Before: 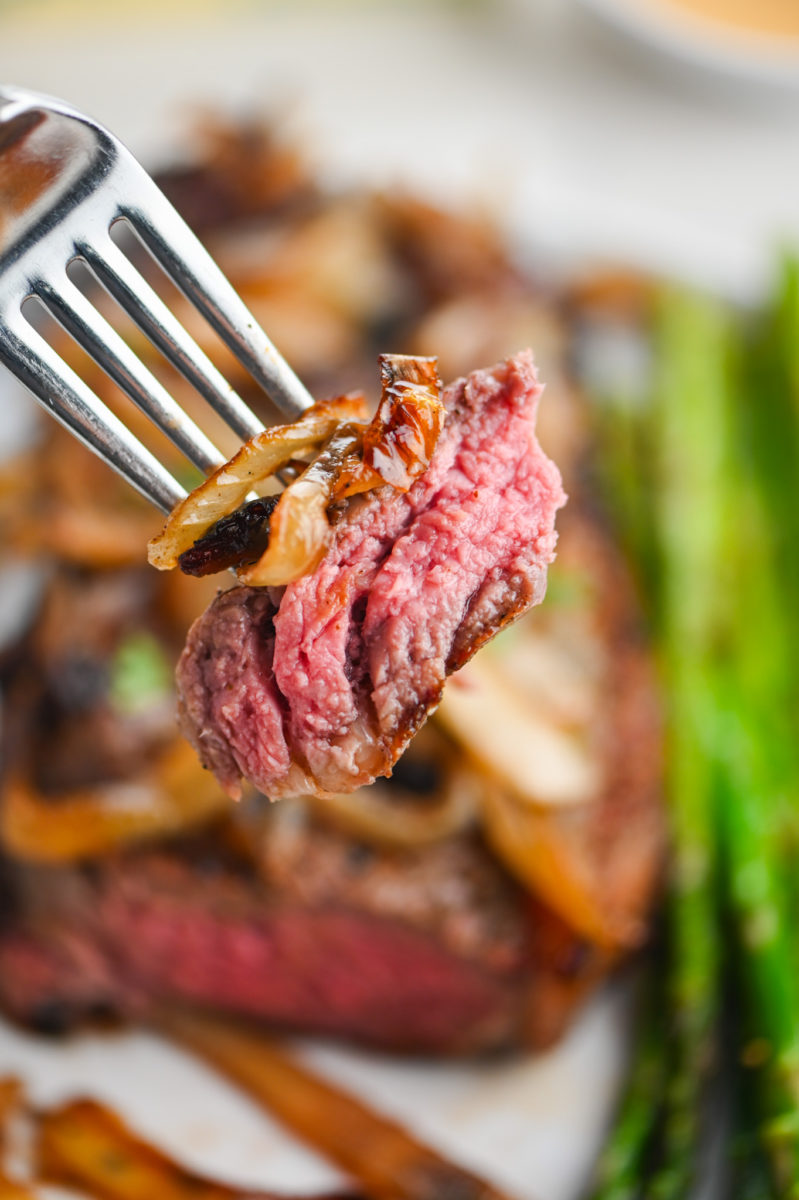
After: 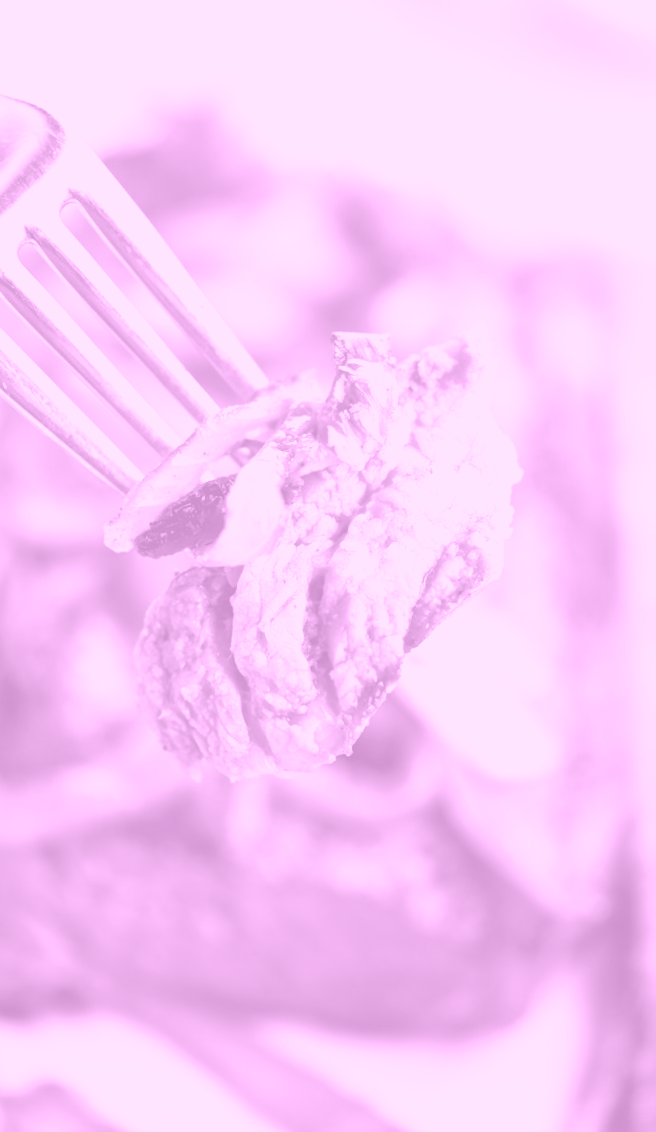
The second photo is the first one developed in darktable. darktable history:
filmic rgb: black relative exposure -12 EV, white relative exposure 2.8 EV, threshold 3 EV, target black luminance 0%, hardness 8.06, latitude 70.41%, contrast 1.14, highlights saturation mix 10%, shadows ↔ highlights balance -0.388%, color science v4 (2020), iterations of high-quality reconstruction 10, contrast in shadows soft, contrast in highlights soft, enable highlight reconstruction true
color balance rgb: linear chroma grading › shadows -8%, linear chroma grading › global chroma 10%, perceptual saturation grading › global saturation 2%, perceptual saturation grading › highlights -2%, perceptual saturation grading › mid-tones 4%, perceptual saturation grading › shadows 8%, perceptual brilliance grading › global brilliance 2%, perceptual brilliance grading › highlights -4%, global vibrance 16%, saturation formula JzAzBz (2021)
colorize: hue 331.2°, saturation 69%, source mix 30.28%, lightness 69.02%, version 1
crop and rotate: angle 1°, left 4.281%, top 0.642%, right 11.383%, bottom 2.486%
exposure: black level correction 0, exposure 1 EV, compensate exposure bias true, compensate highlight preservation false
